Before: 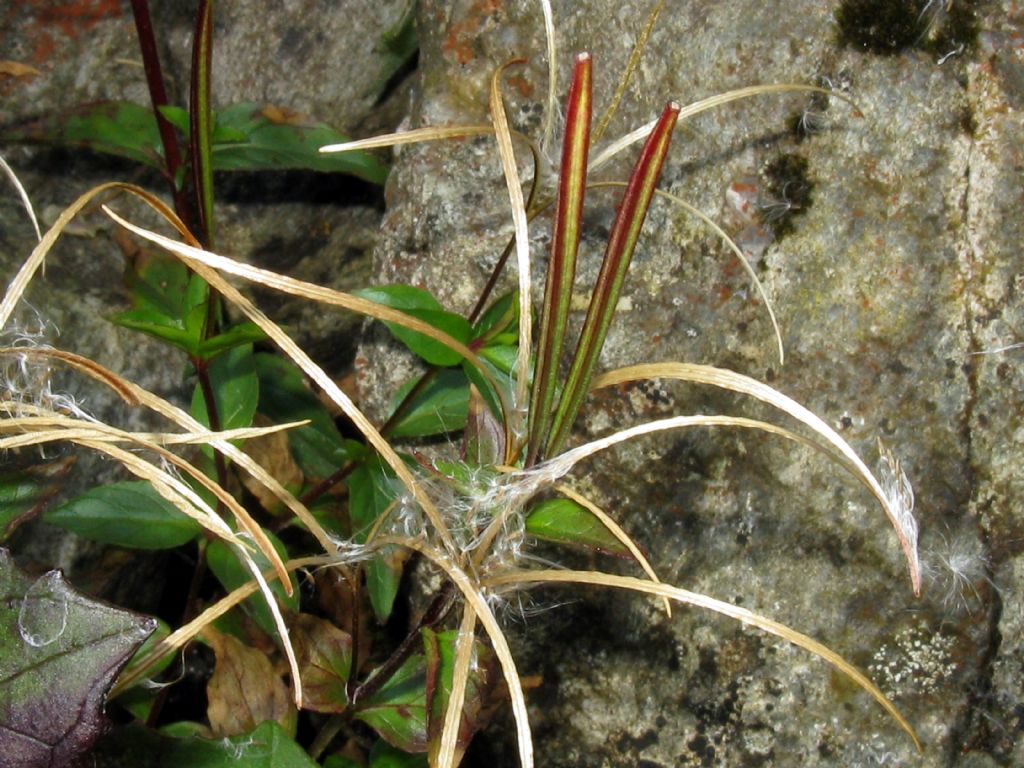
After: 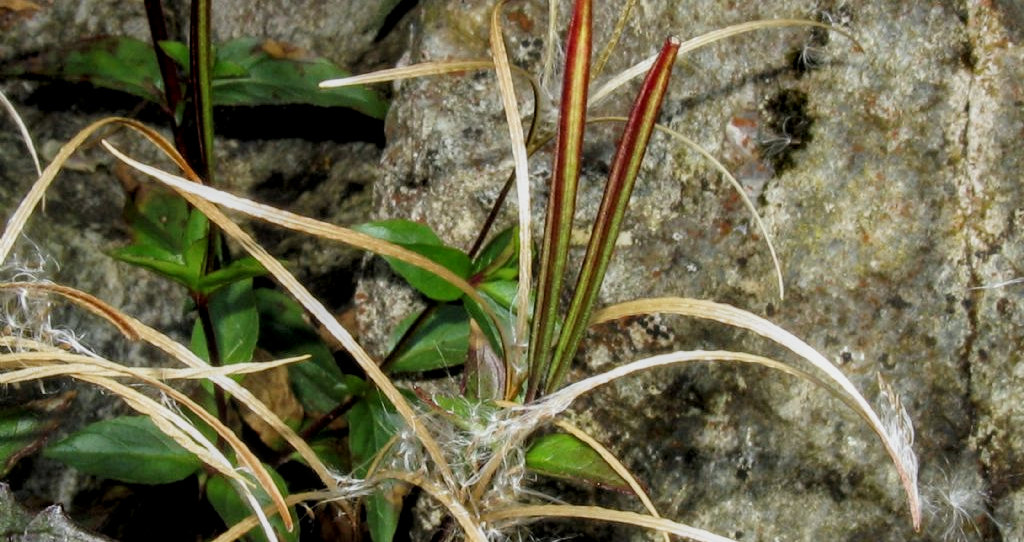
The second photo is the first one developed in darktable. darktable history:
crop and rotate: top 8.478%, bottom 20.905%
filmic rgb: black relative exposure -7.98 EV, white relative exposure 3.84 EV, threshold 3.03 EV, hardness 4.31, enable highlight reconstruction true
local contrast: detail 130%
